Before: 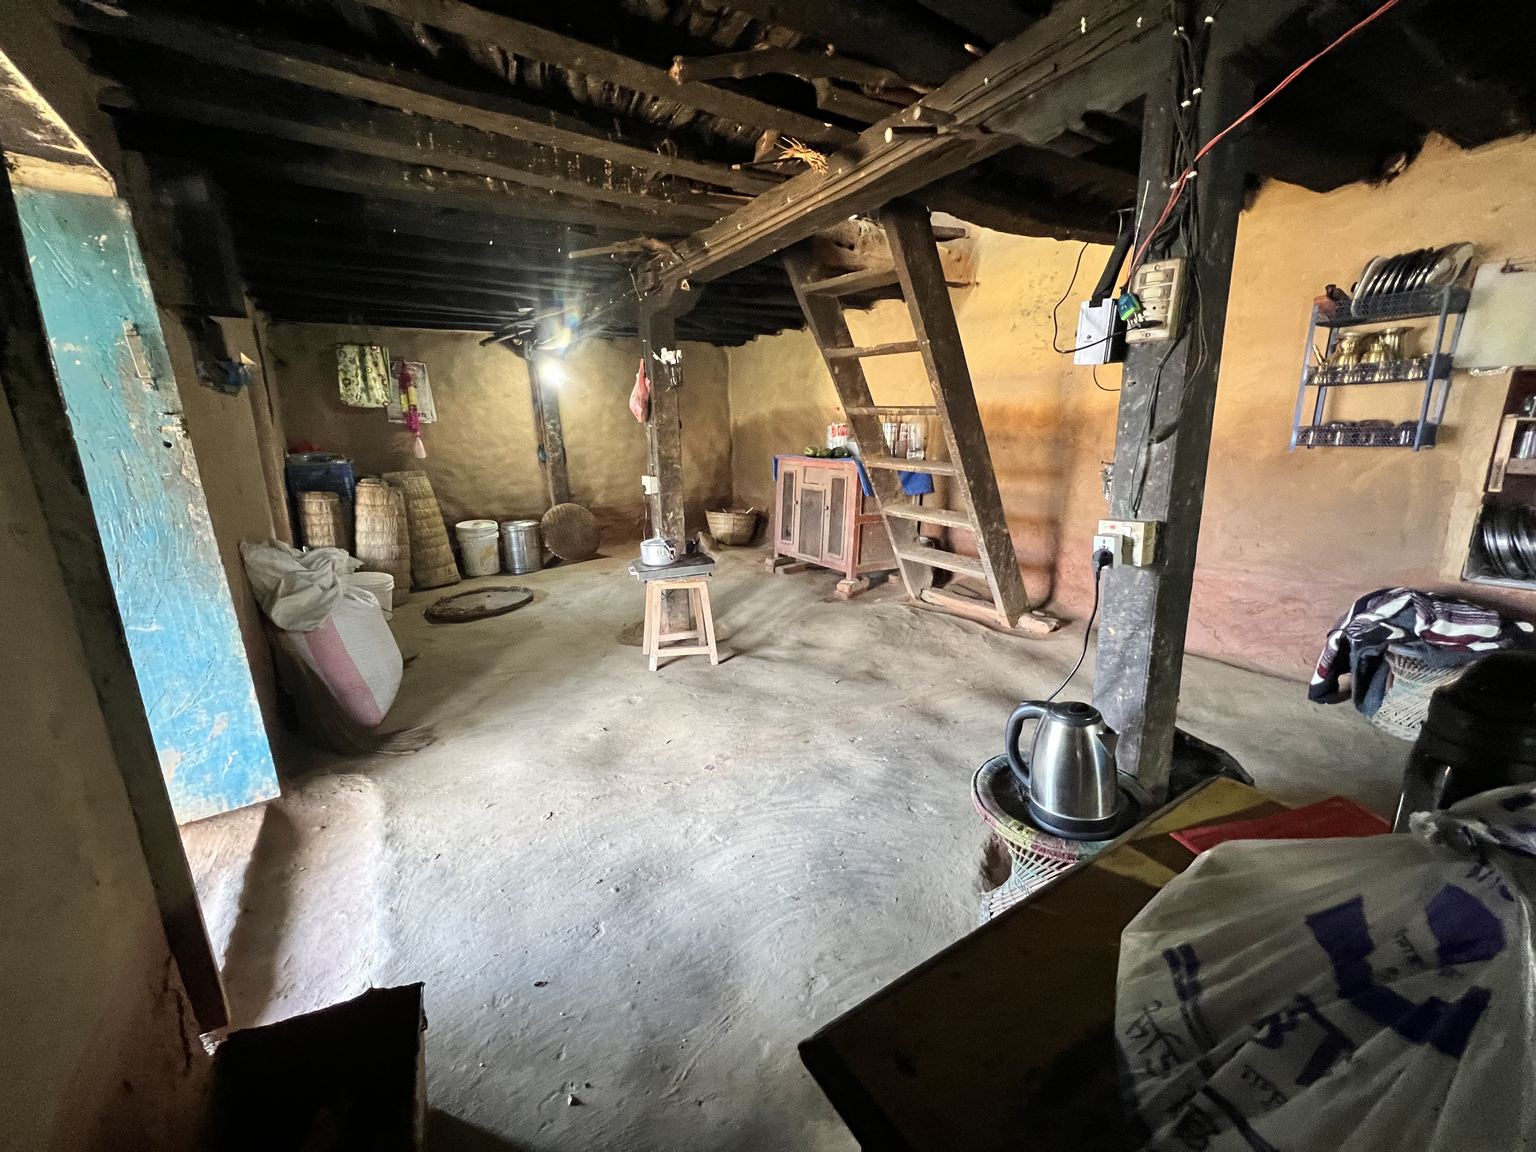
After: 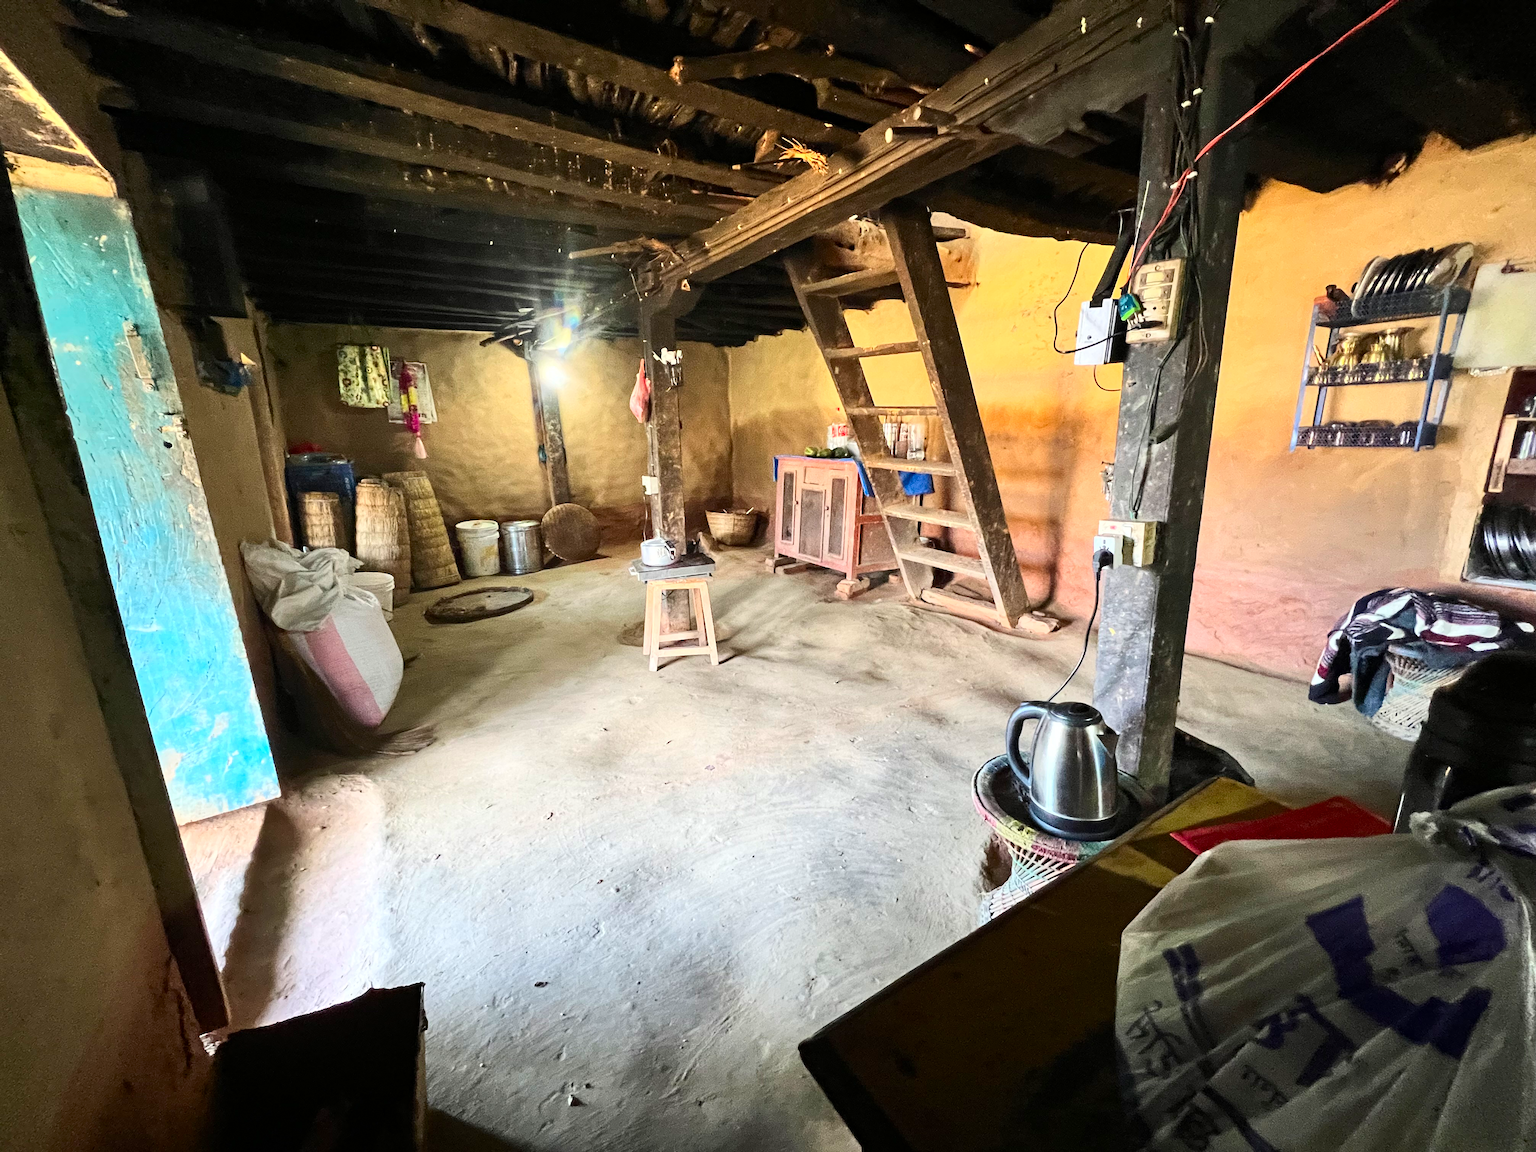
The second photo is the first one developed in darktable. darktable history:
contrast brightness saturation: contrast 0.23, brightness 0.1, saturation 0.29
grain: coarseness 0.81 ISO, strength 1.34%, mid-tones bias 0%
